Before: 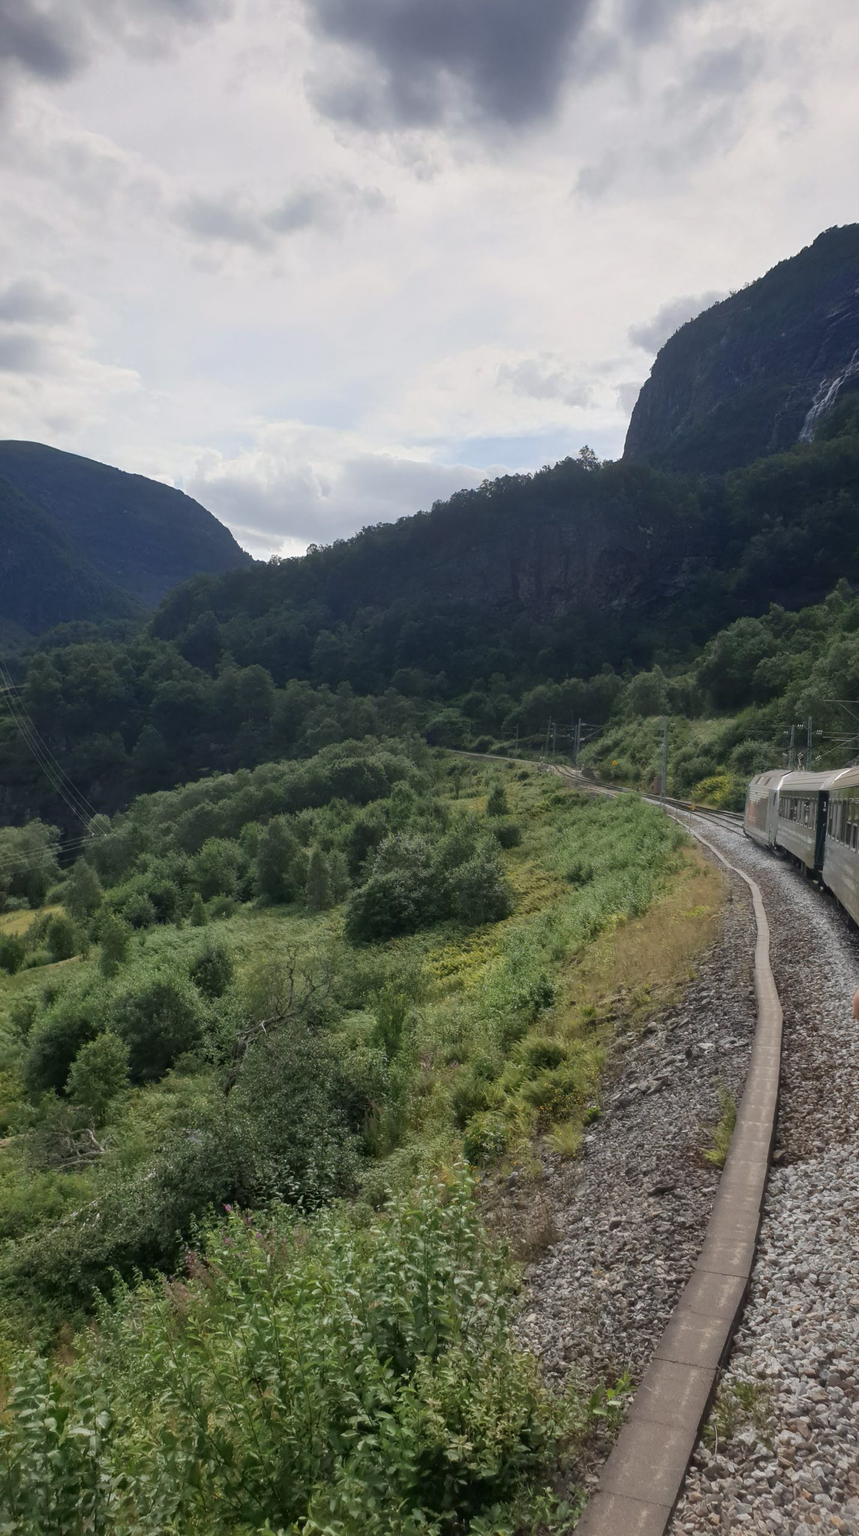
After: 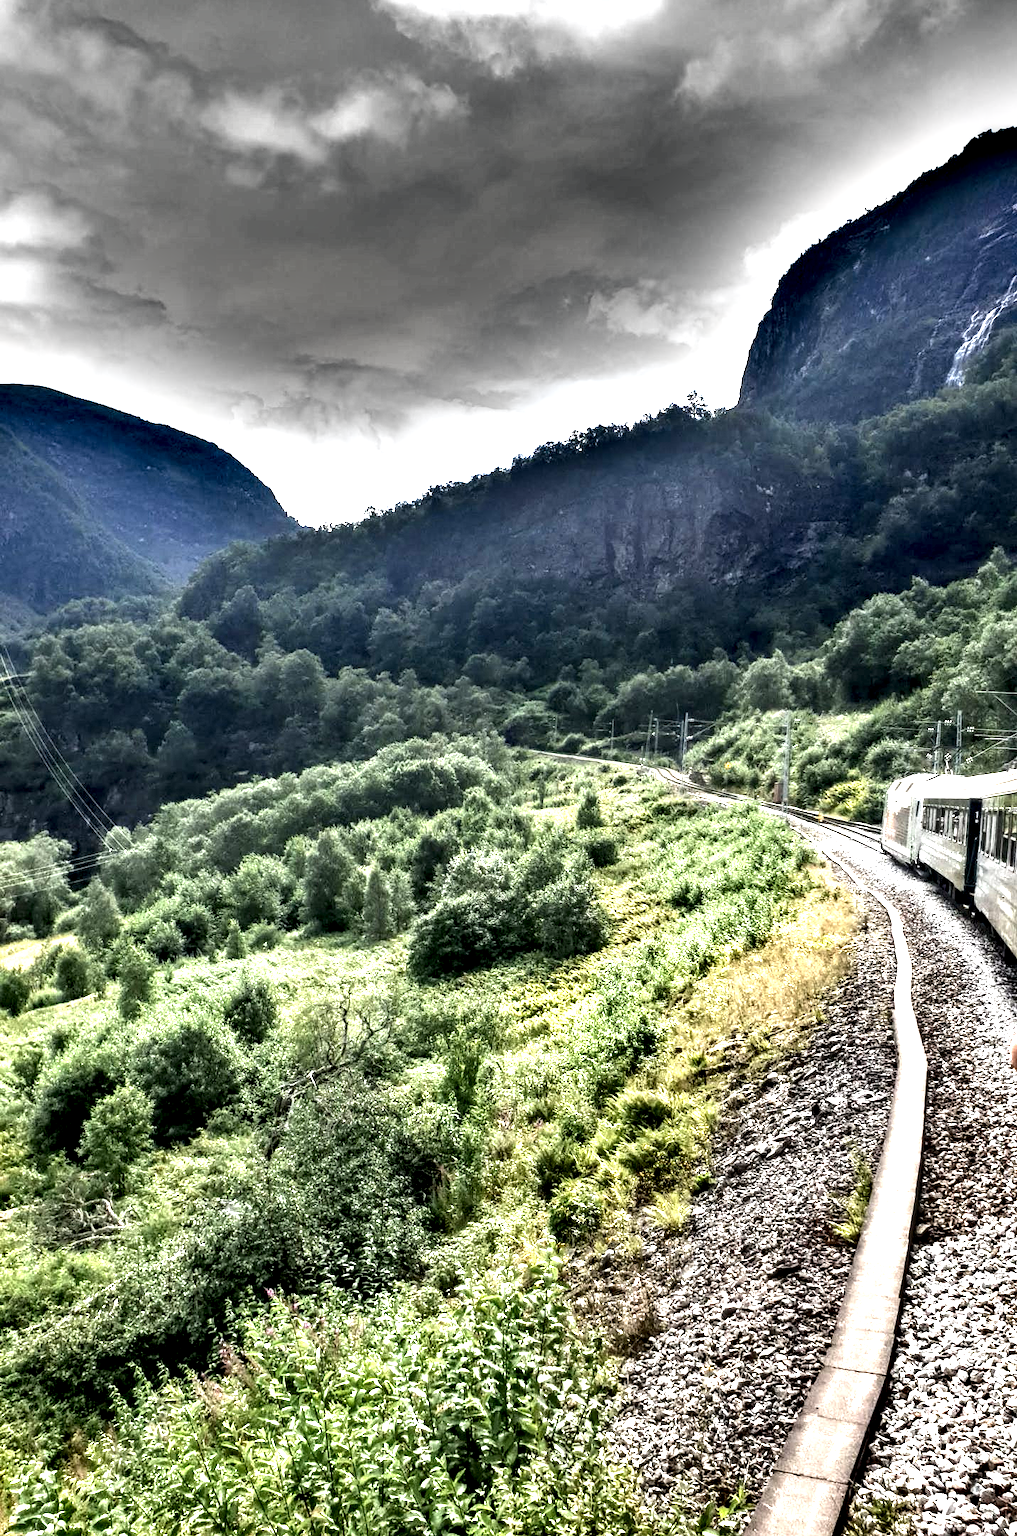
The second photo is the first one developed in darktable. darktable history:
crop: top 7.607%, bottom 7.913%
exposure: black level correction 0, exposure 1.919 EV, compensate highlight preservation false
local contrast: shadows 168%, detail 225%
shadows and highlights: shadows 39.34, highlights -54.89, low approximation 0.01, soften with gaussian
